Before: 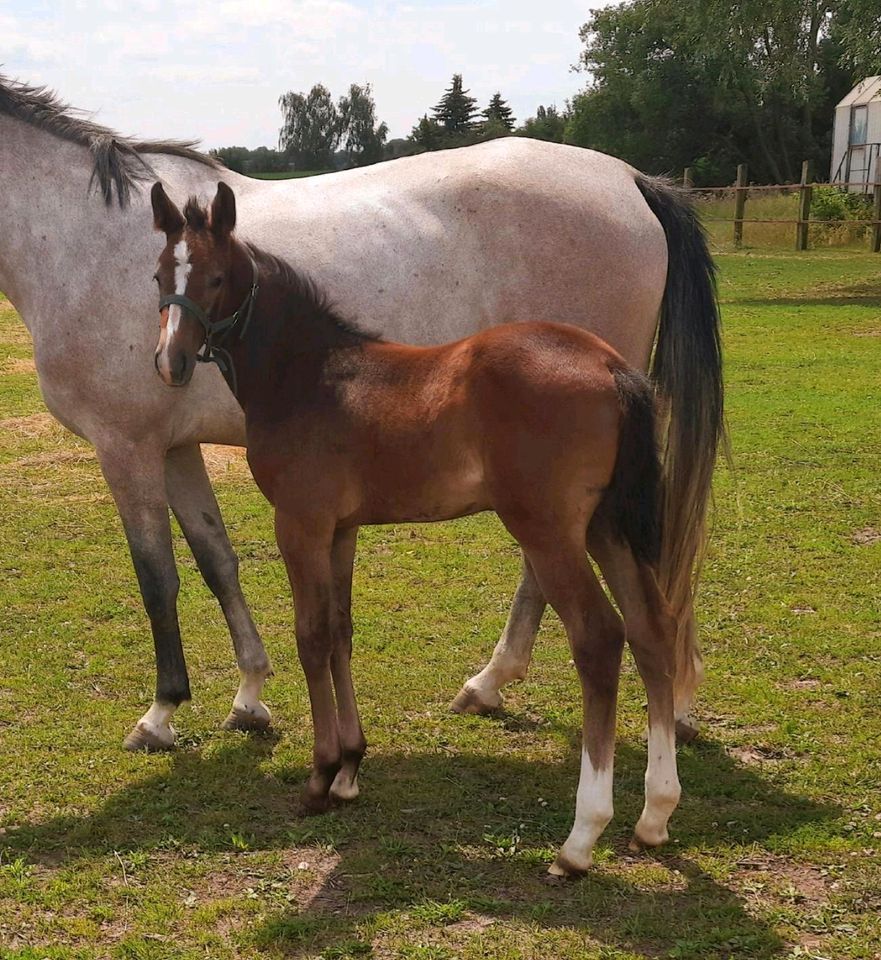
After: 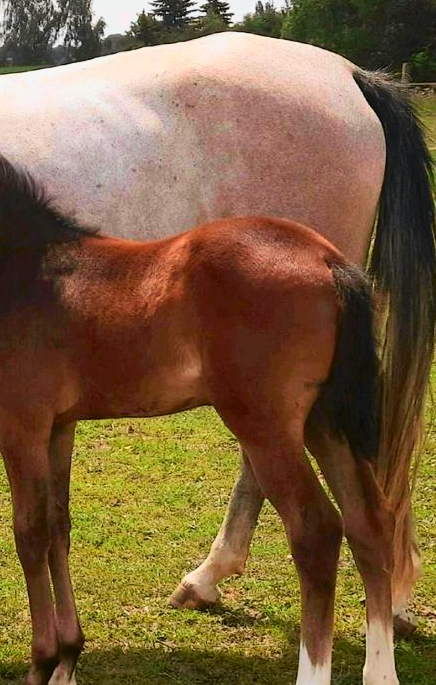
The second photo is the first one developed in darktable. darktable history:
contrast brightness saturation: contrast 0.05
tone curve: curves: ch0 [(0, 0) (0.131, 0.116) (0.316, 0.345) (0.501, 0.584) (0.629, 0.732) (0.812, 0.888) (1, 0.974)]; ch1 [(0, 0) (0.366, 0.367) (0.475, 0.462) (0.494, 0.496) (0.504, 0.499) (0.553, 0.584) (1, 1)]; ch2 [(0, 0) (0.333, 0.346) (0.375, 0.375) (0.424, 0.43) (0.476, 0.492) (0.502, 0.502) (0.533, 0.556) (0.566, 0.599) (0.614, 0.653) (1, 1)], color space Lab, independent channels, preserve colors none
crop: left 32.075%, top 10.976%, right 18.355%, bottom 17.596%
